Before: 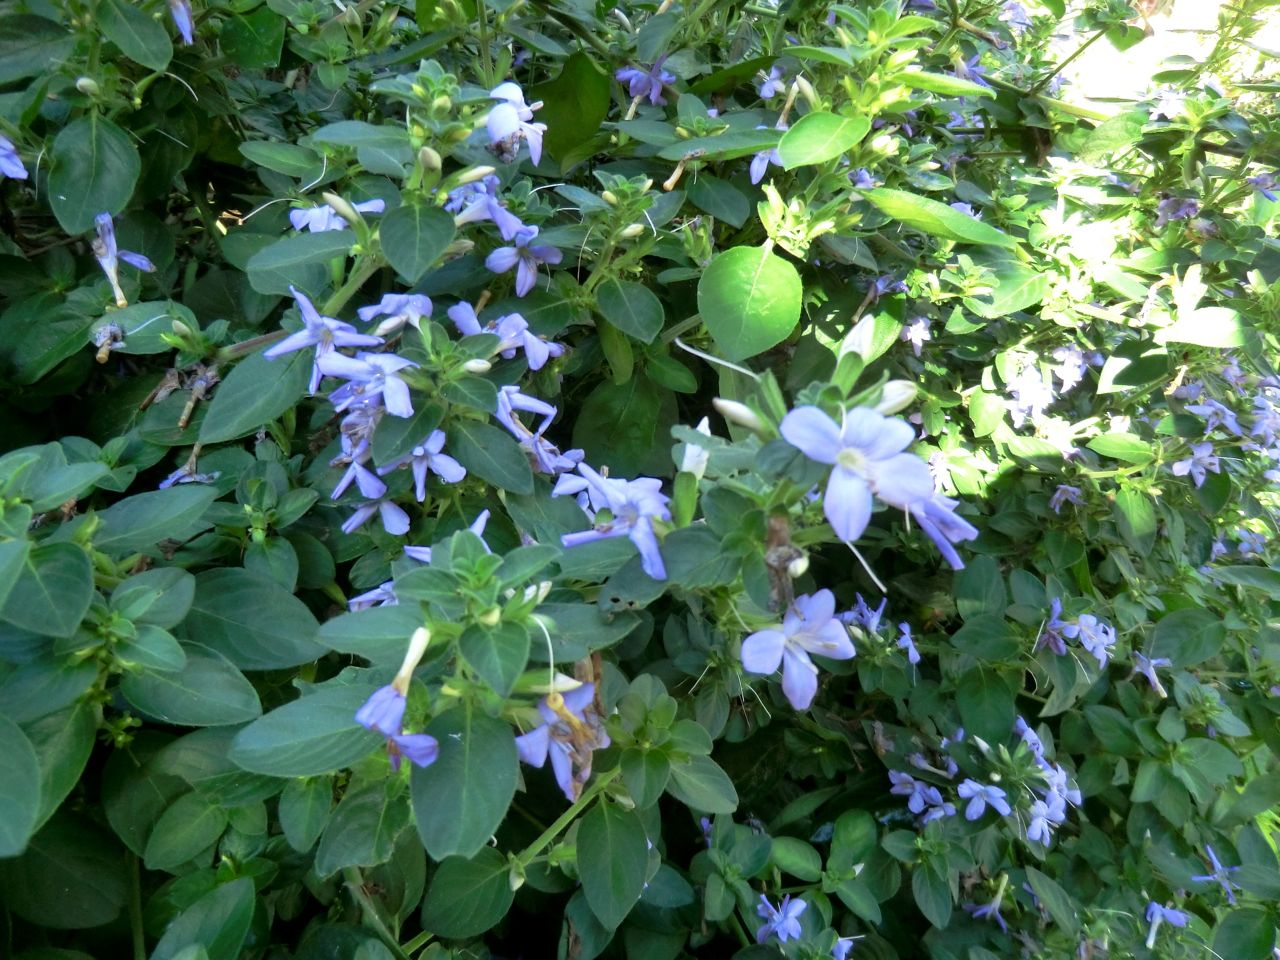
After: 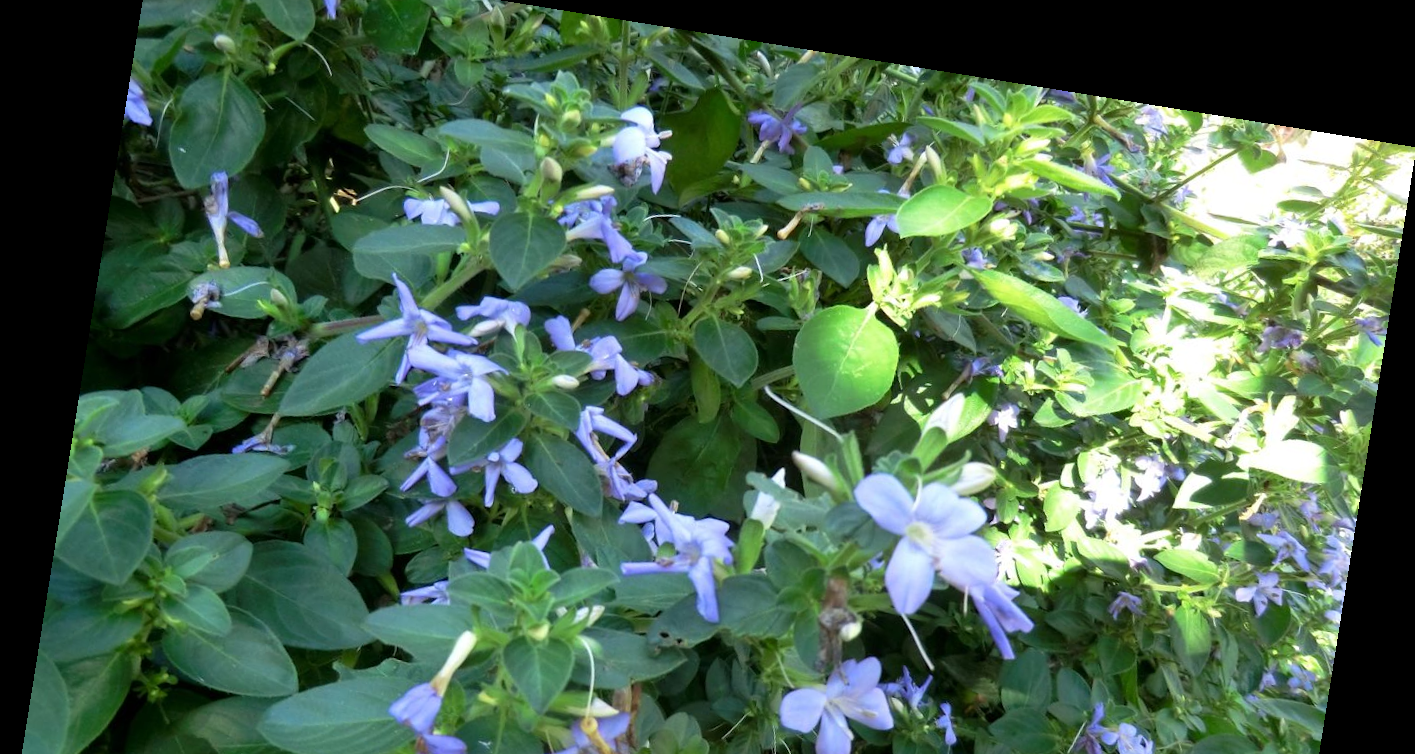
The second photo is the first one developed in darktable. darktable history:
rotate and perspective: rotation 9.12°, automatic cropping off
crop and rotate: top 4.848%, bottom 29.503%
